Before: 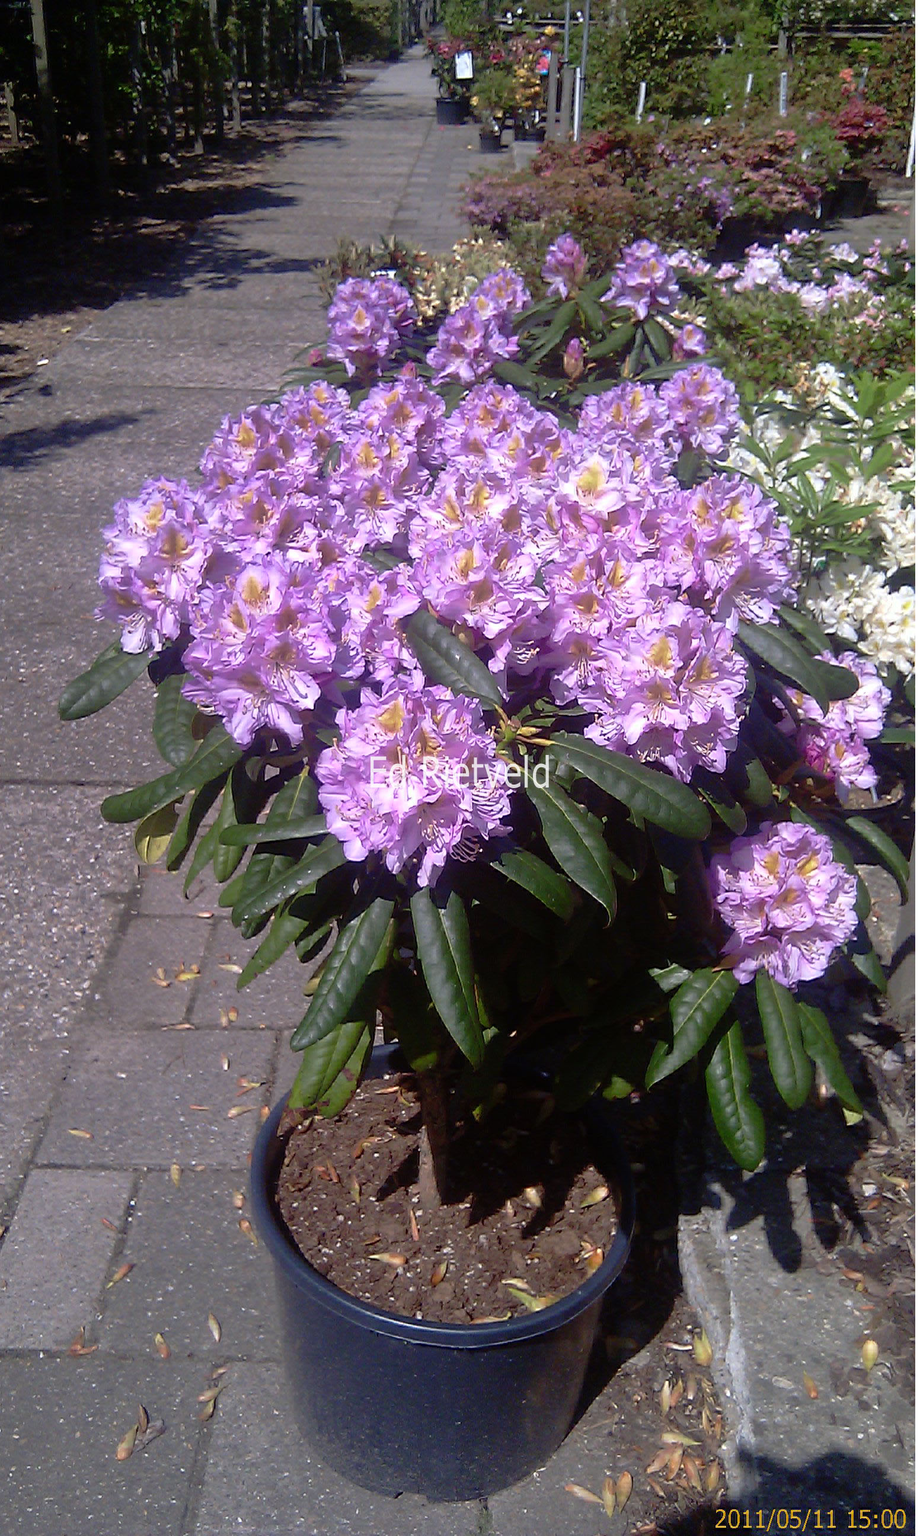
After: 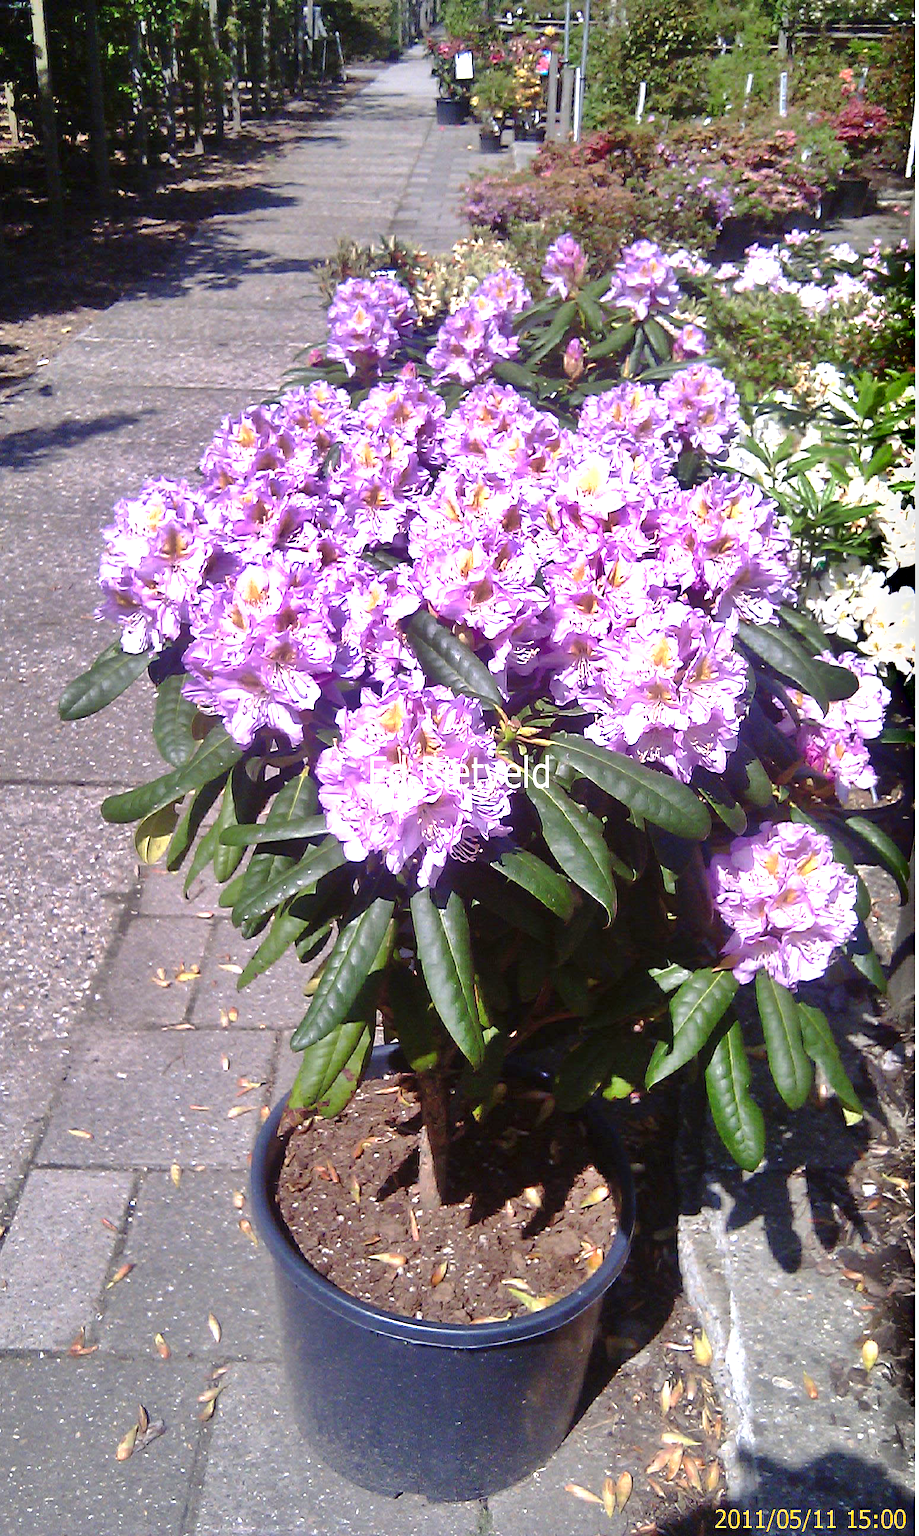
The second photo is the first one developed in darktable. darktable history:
exposure: exposure 1.2 EV, compensate highlight preservation false
shadows and highlights: soften with gaussian
